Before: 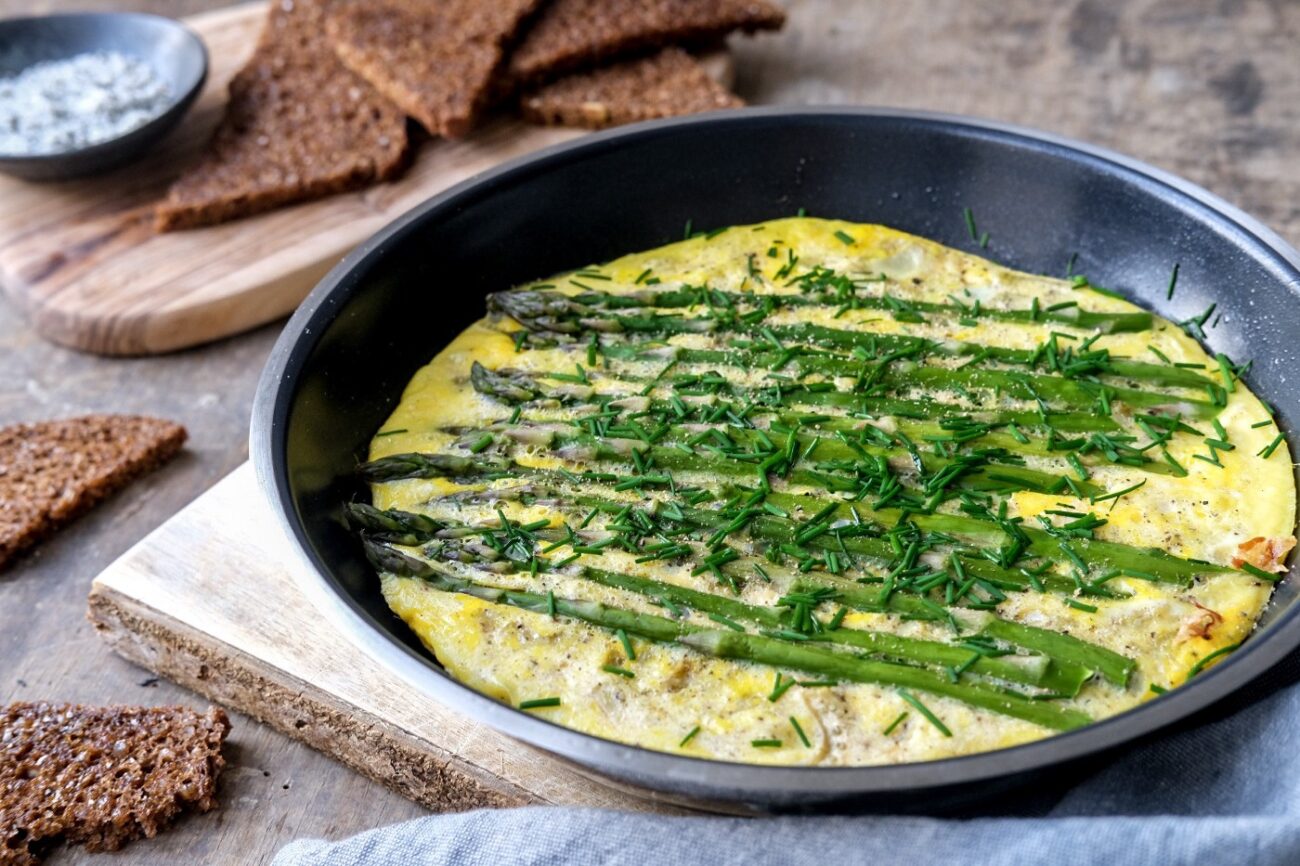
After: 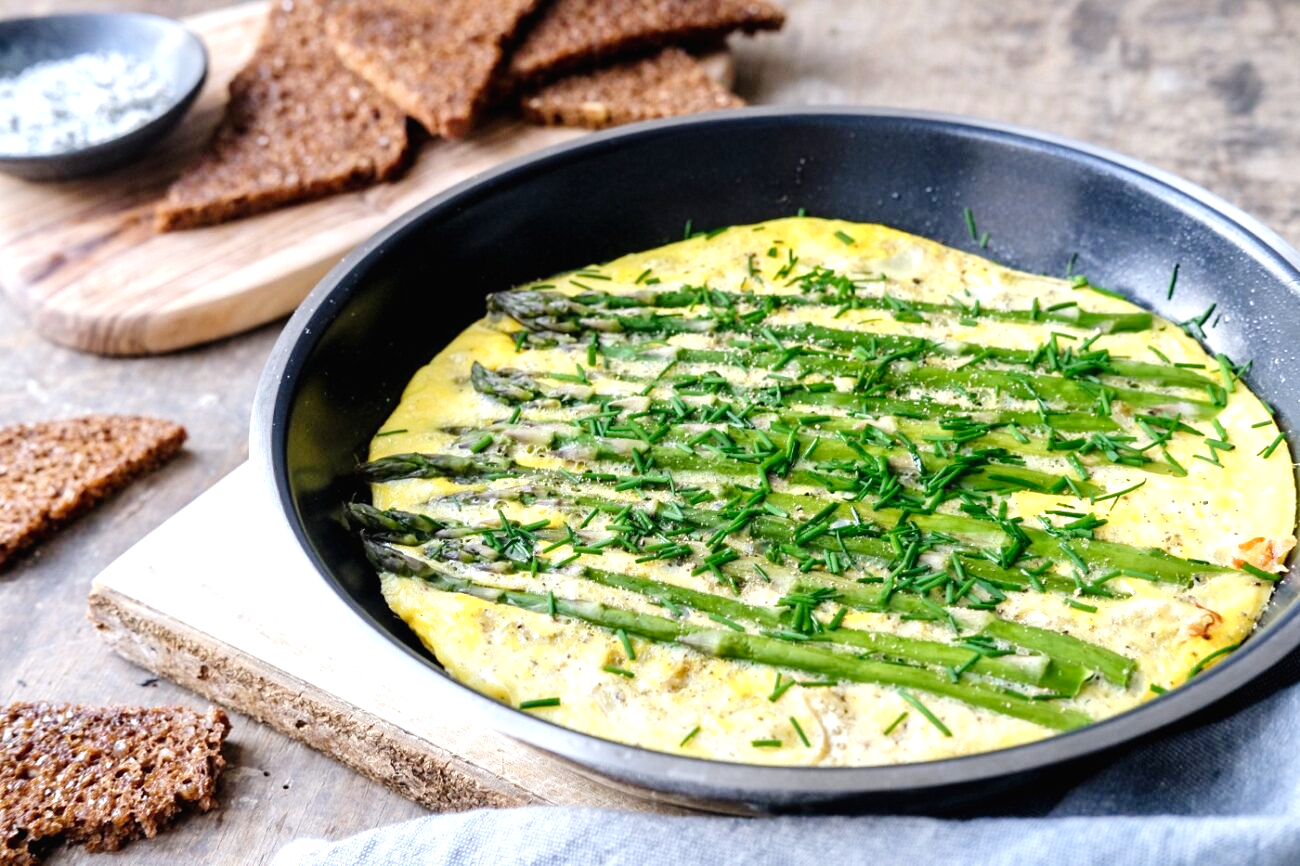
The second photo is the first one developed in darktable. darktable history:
tone curve: curves: ch0 [(0, 0.01) (0.052, 0.045) (0.136, 0.133) (0.29, 0.332) (0.453, 0.531) (0.676, 0.751) (0.89, 0.919) (1, 1)]; ch1 [(0, 0) (0.094, 0.081) (0.285, 0.299) (0.385, 0.403) (0.446, 0.443) (0.502, 0.5) (0.544, 0.552) (0.589, 0.612) (0.722, 0.728) (1, 1)]; ch2 [(0, 0) (0.257, 0.217) (0.43, 0.421) (0.498, 0.507) (0.531, 0.544) (0.56, 0.579) (0.625, 0.642) (1, 1)], preserve colors none
exposure: exposure 0.563 EV, compensate highlight preservation false
